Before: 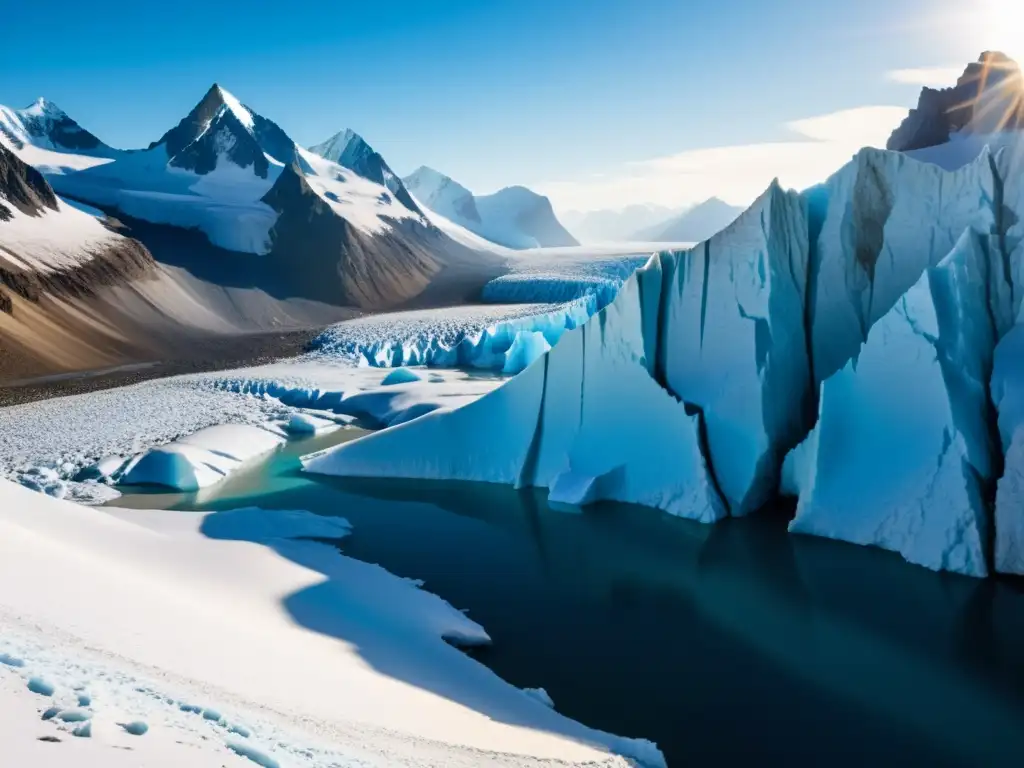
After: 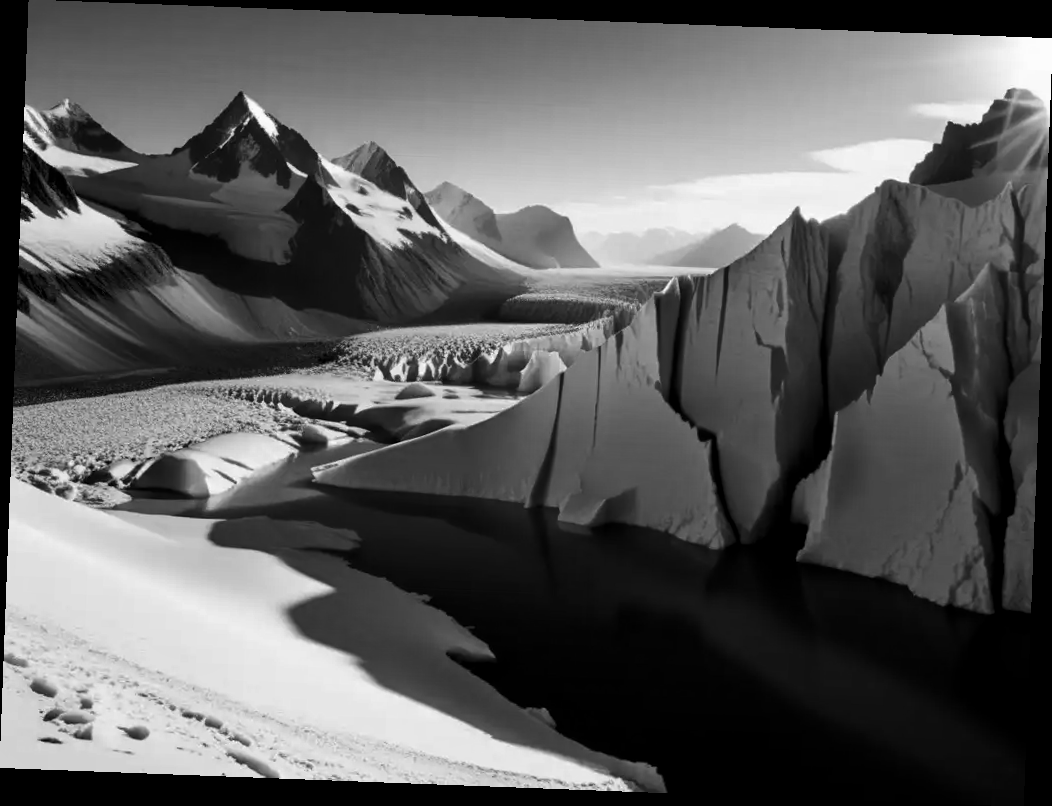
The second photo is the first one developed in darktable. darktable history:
shadows and highlights: shadows 22.7, highlights -48.71, soften with gaussian
levels: mode automatic, black 8.58%, gray 59.42%, levels [0, 0.445, 1]
monochrome: size 1
rotate and perspective: rotation 2.17°, automatic cropping off
